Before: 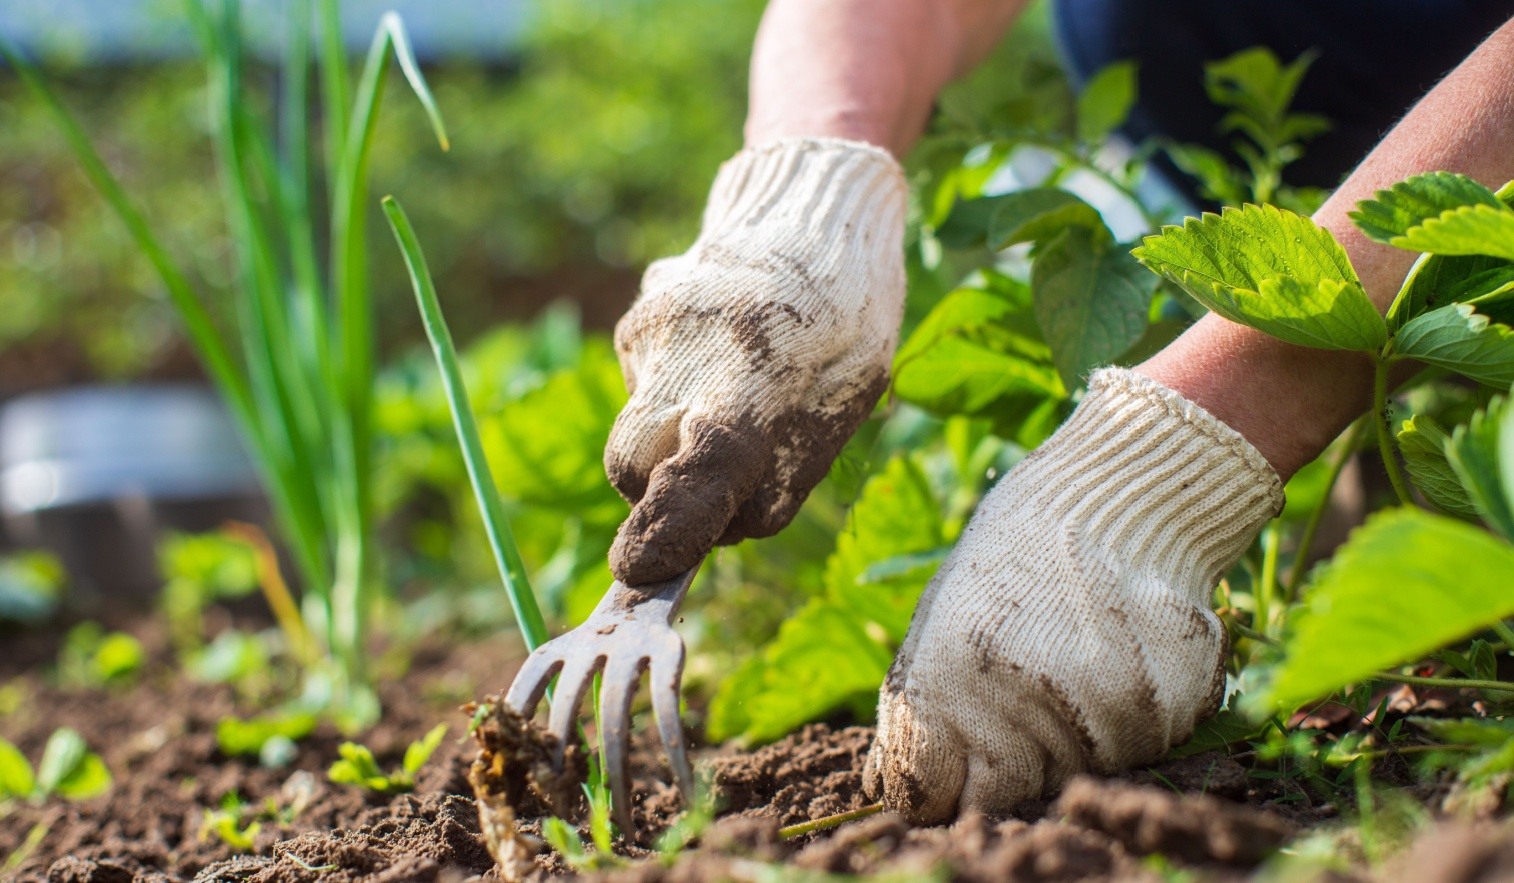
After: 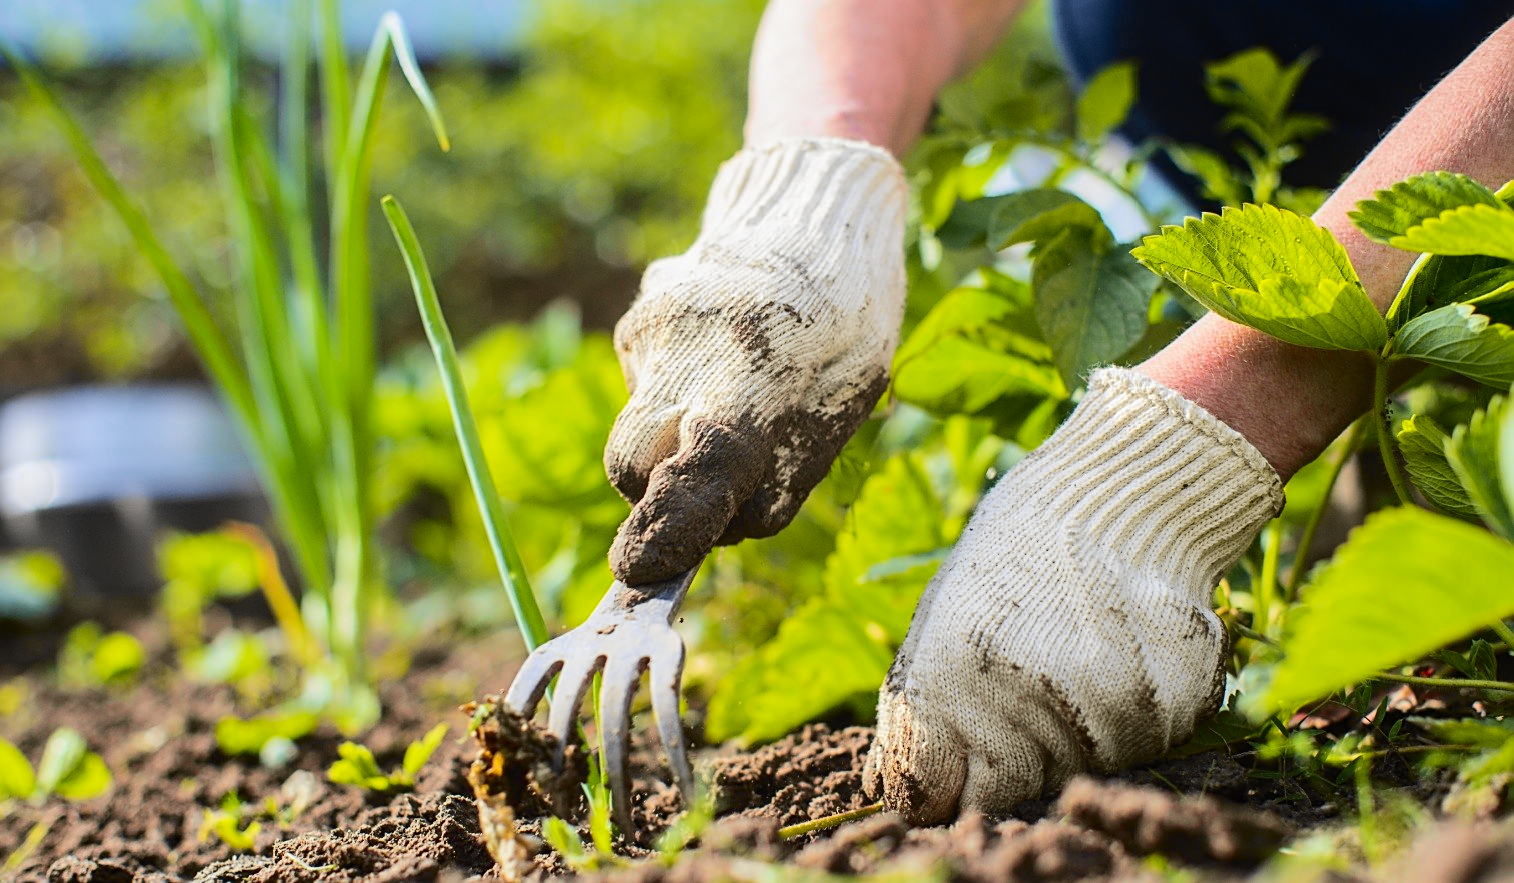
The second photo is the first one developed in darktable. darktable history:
tone curve: curves: ch0 [(0, 0.01) (0.097, 0.07) (0.204, 0.173) (0.447, 0.517) (0.539, 0.624) (0.733, 0.791) (0.879, 0.898) (1, 0.98)]; ch1 [(0, 0) (0.393, 0.415) (0.447, 0.448) (0.485, 0.494) (0.523, 0.509) (0.545, 0.544) (0.574, 0.578) (0.648, 0.674) (1, 1)]; ch2 [(0, 0) (0.369, 0.388) (0.449, 0.431) (0.499, 0.5) (0.521, 0.517) (0.53, 0.54) (0.564, 0.569) (0.674, 0.735) (1, 1)], color space Lab, independent channels, preserve colors none
sharpen: on, module defaults
